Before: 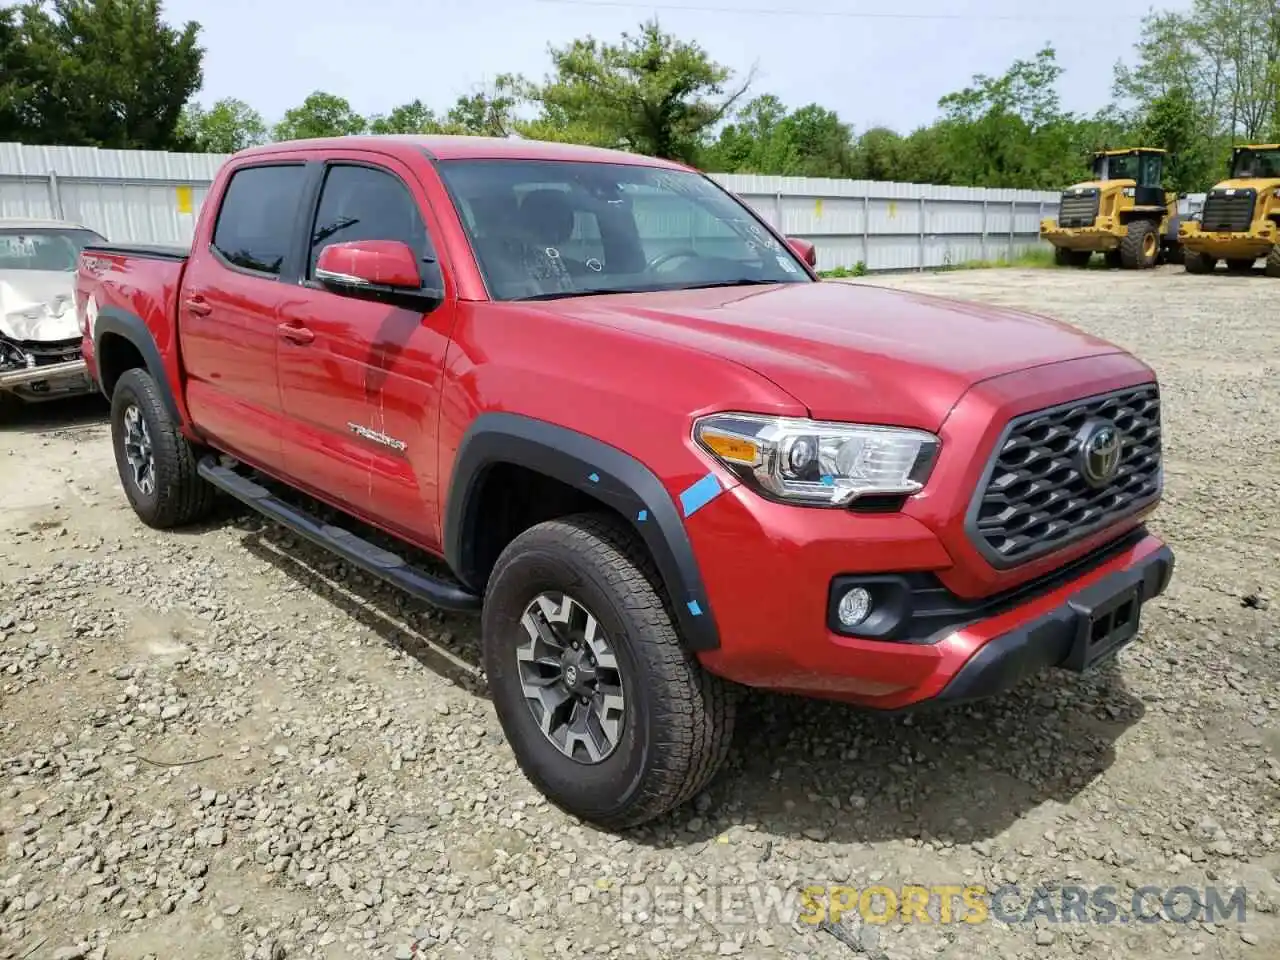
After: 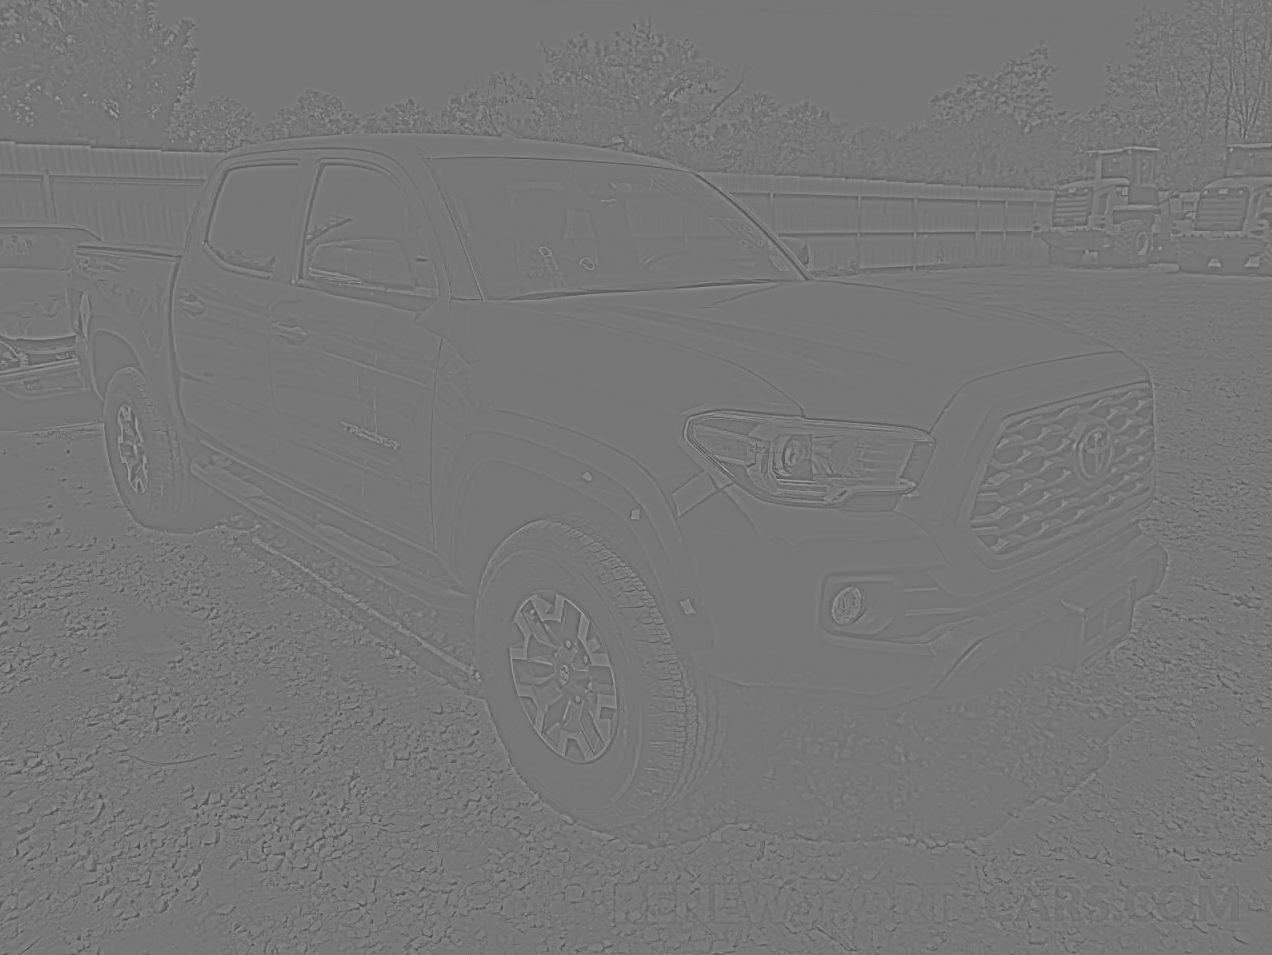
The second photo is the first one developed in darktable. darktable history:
crop and rotate: left 0.614%, top 0.179%, bottom 0.309%
highpass: sharpness 9.84%, contrast boost 9.94%
